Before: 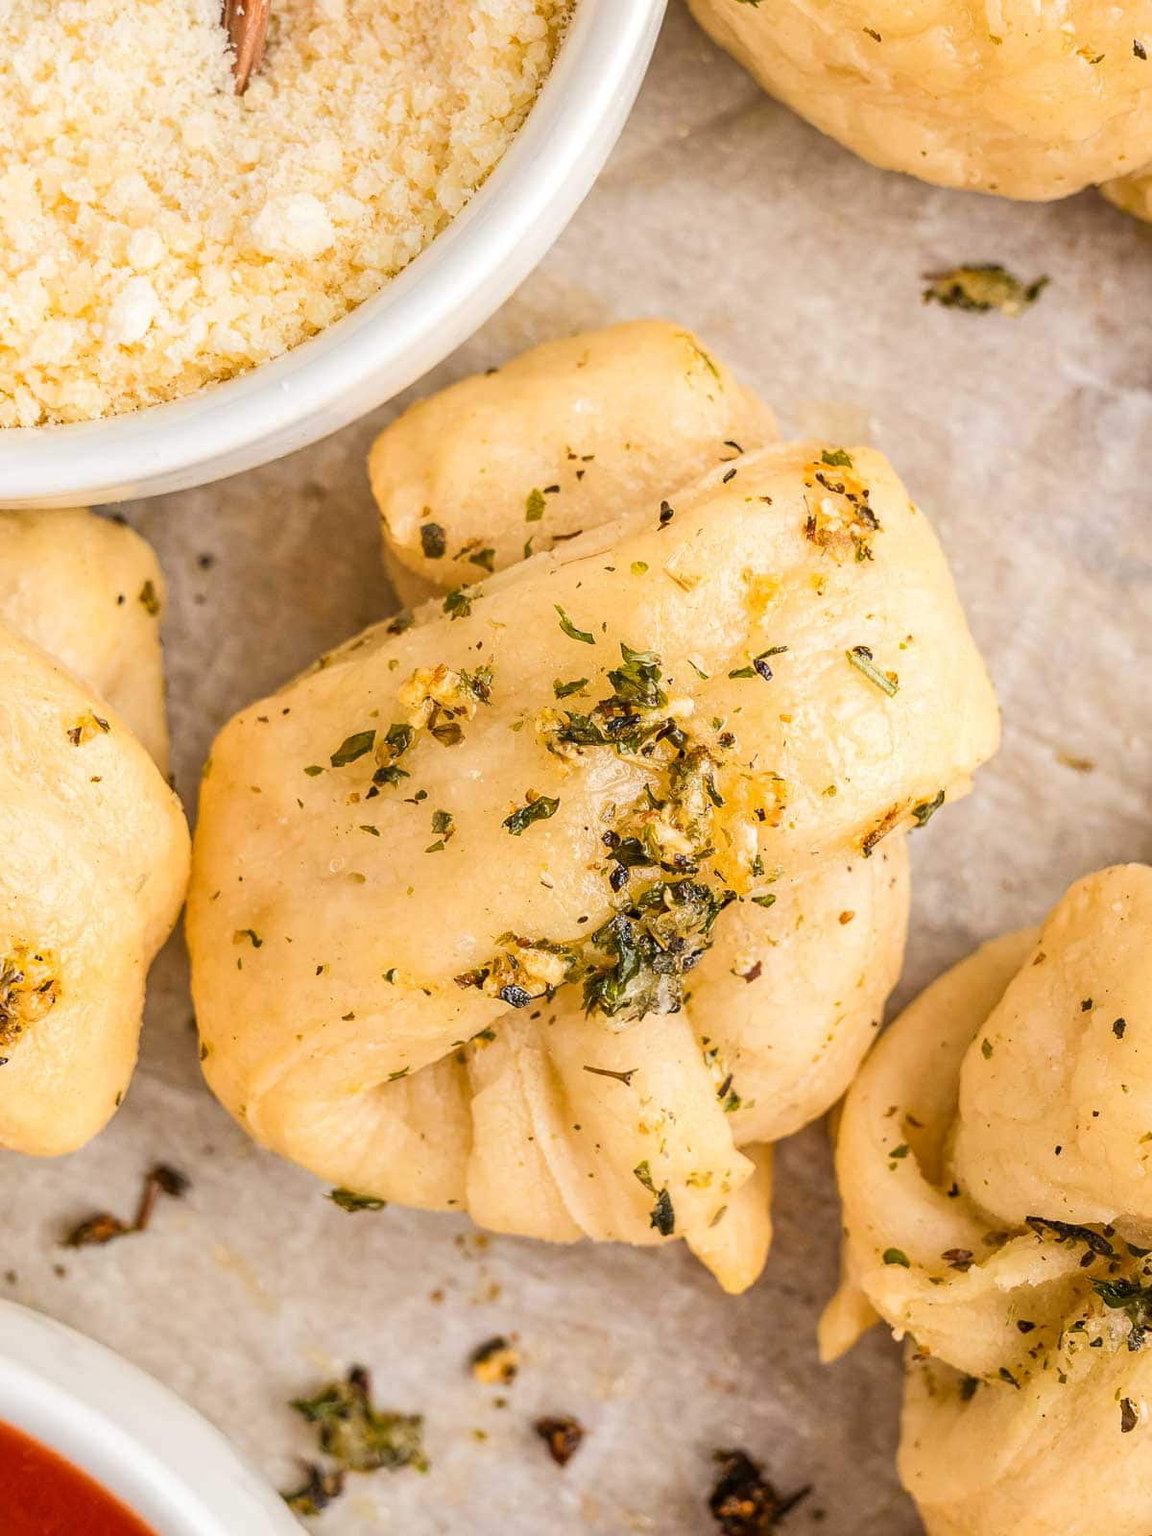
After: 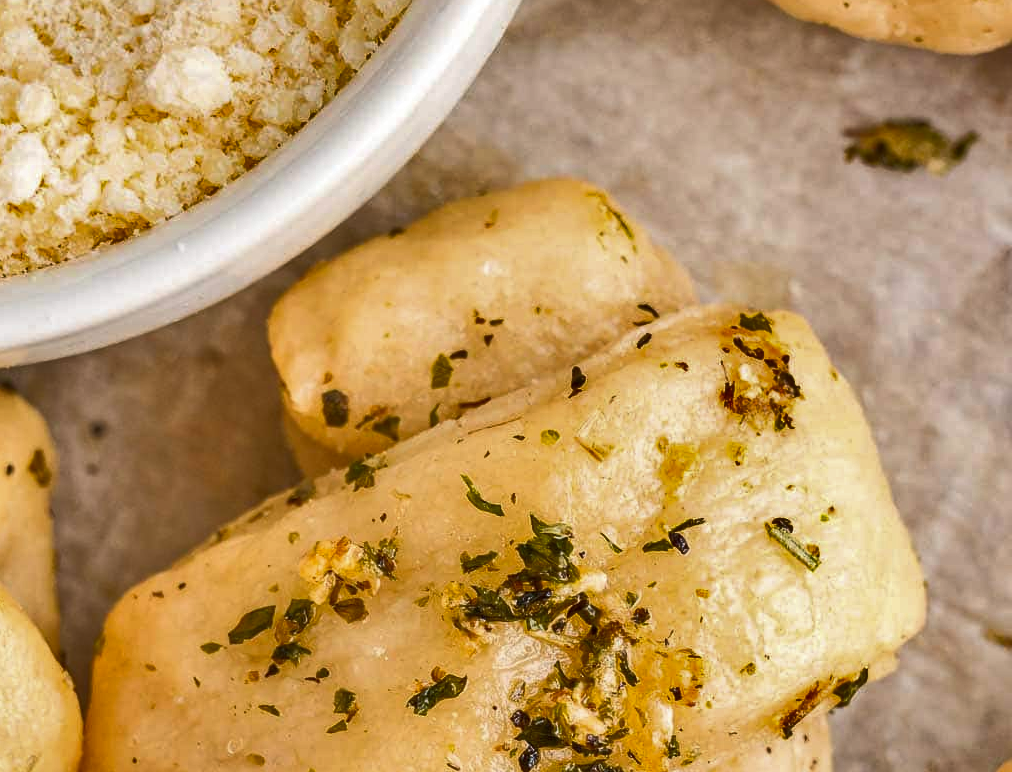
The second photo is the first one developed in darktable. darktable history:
crop and rotate: left 9.669%, top 9.702%, right 5.949%, bottom 42.018%
shadows and highlights: radius 109.48, shadows 45.42, highlights -67.47, highlights color adjustment 39.98%, low approximation 0.01, soften with gaussian
